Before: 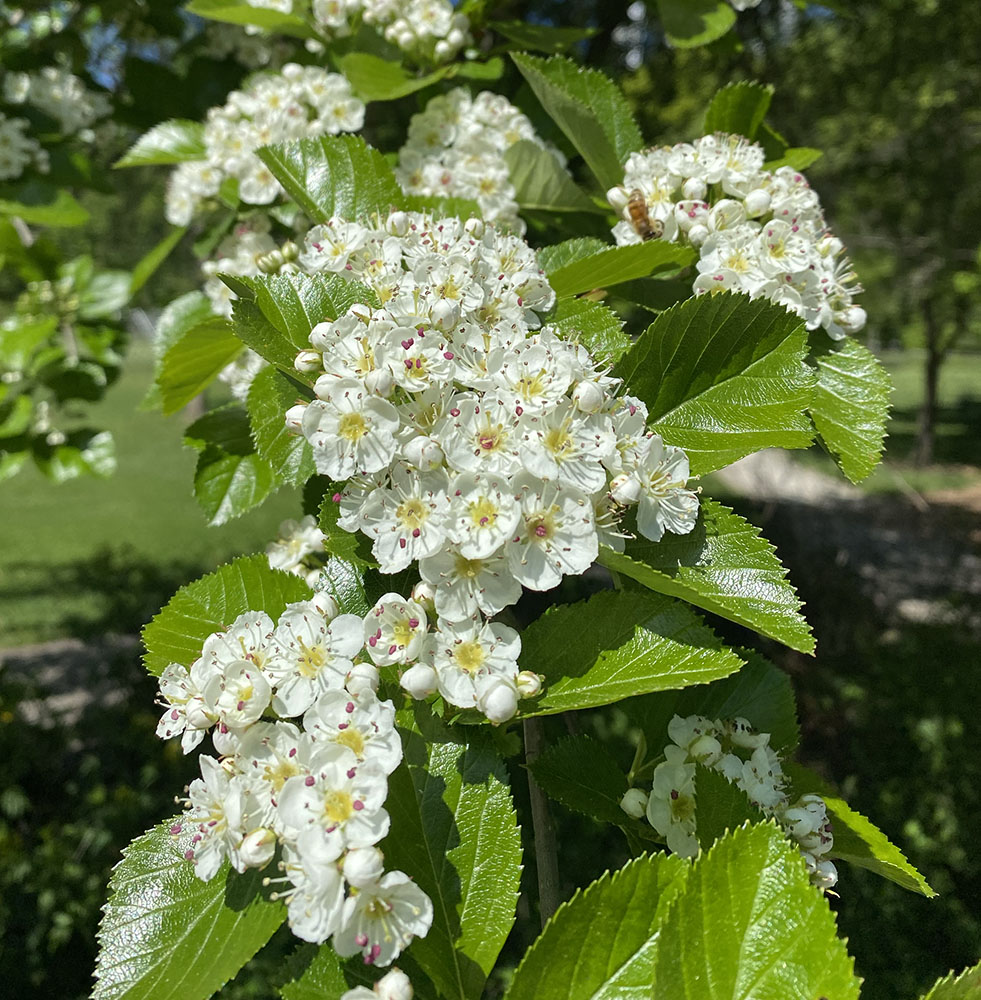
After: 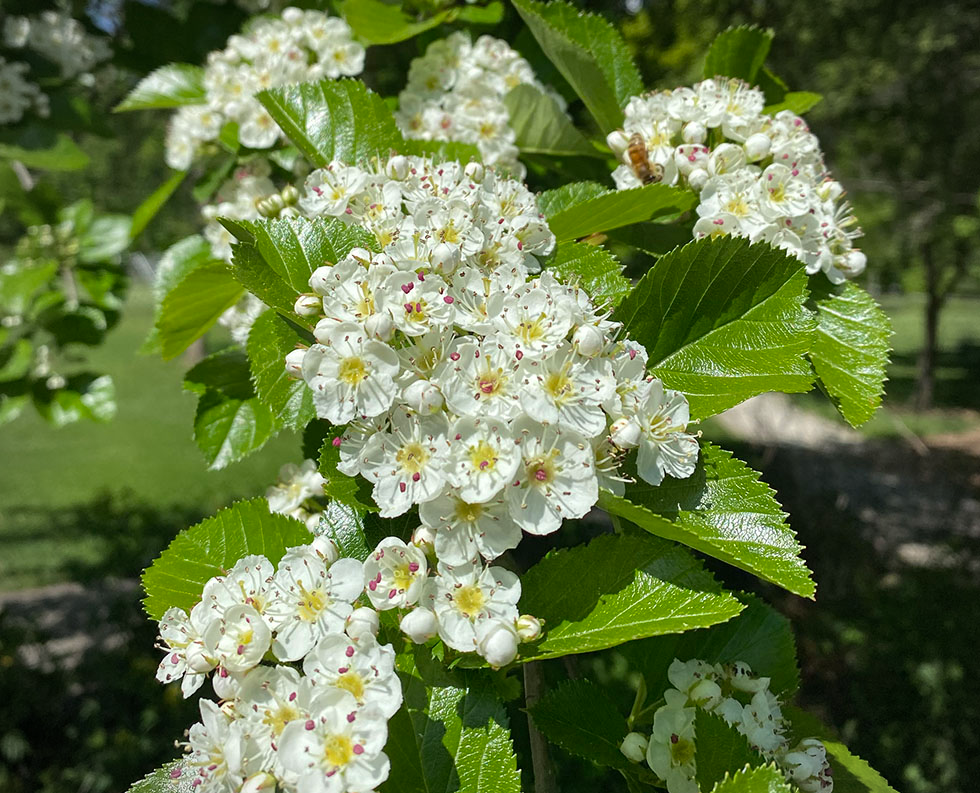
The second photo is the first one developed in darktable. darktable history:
crop and rotate: top 5.667%, bottom 14.937%
vignetting: fall-off radius 60.92%
